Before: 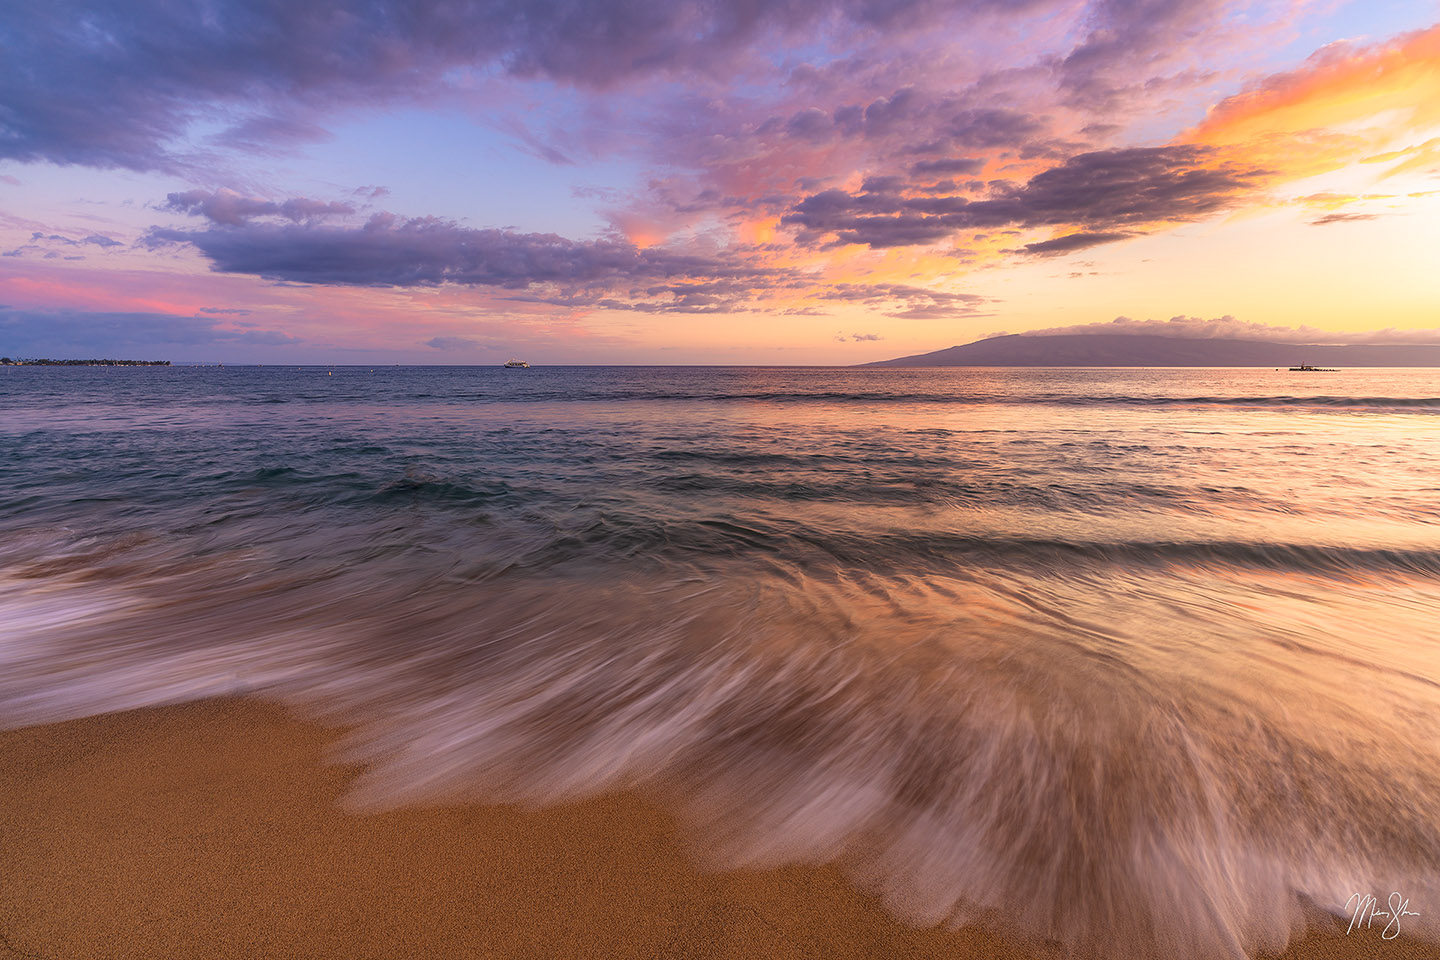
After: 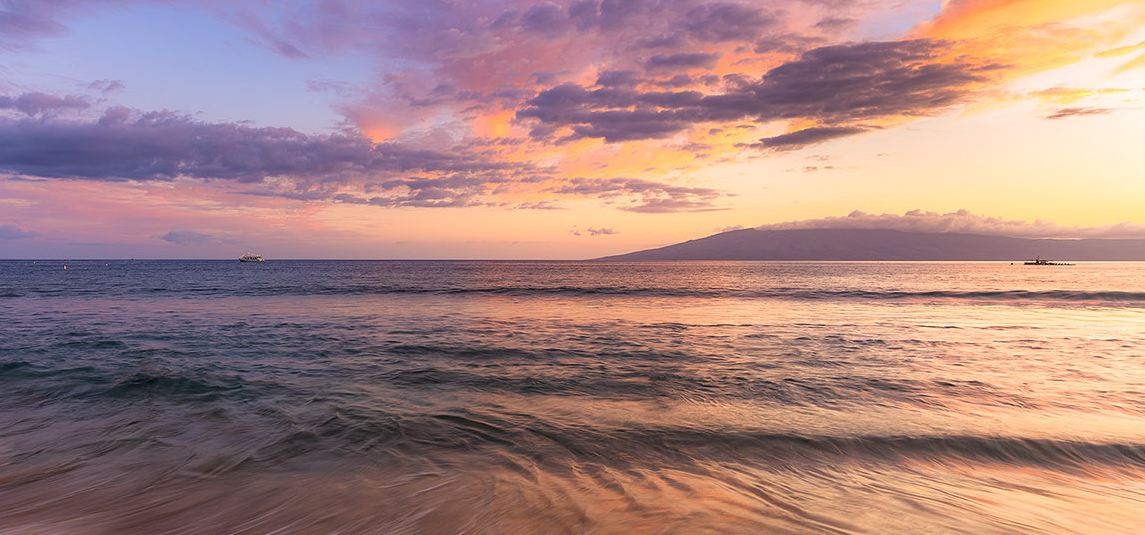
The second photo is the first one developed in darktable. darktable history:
crop: left 18.424%, top 11.116%, right 1.996%, bottom 33.152%
